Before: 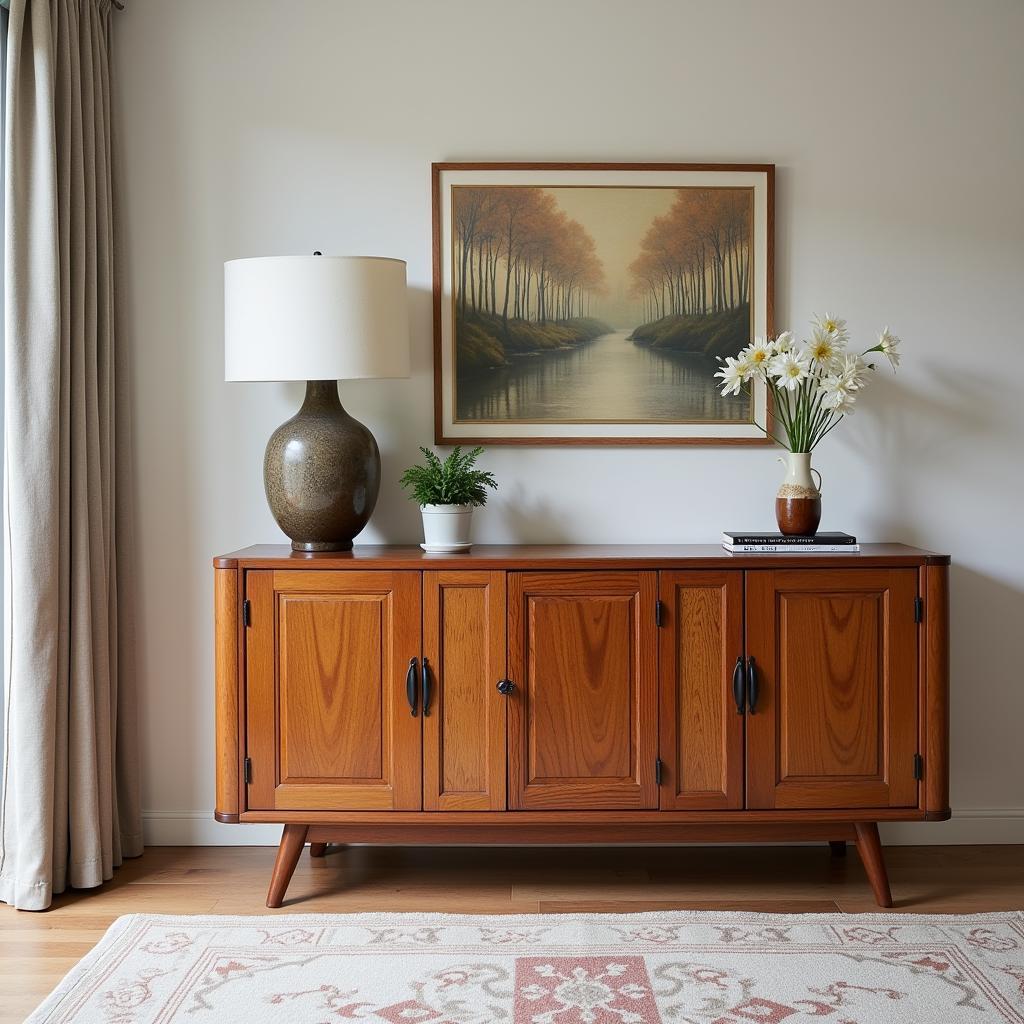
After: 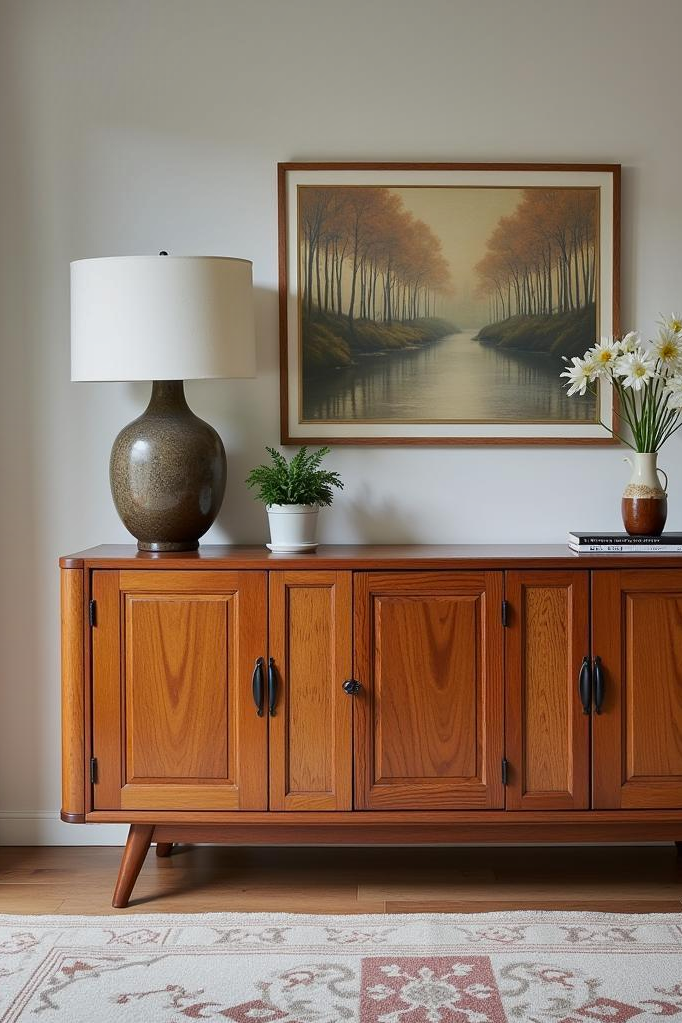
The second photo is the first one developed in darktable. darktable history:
crop and rotate: left 15.055%, right 18.278%
shadows and highlights: white point adjustment -3.64, highlights -63.34, highlights color adjustment 42%, soften with gaussian
